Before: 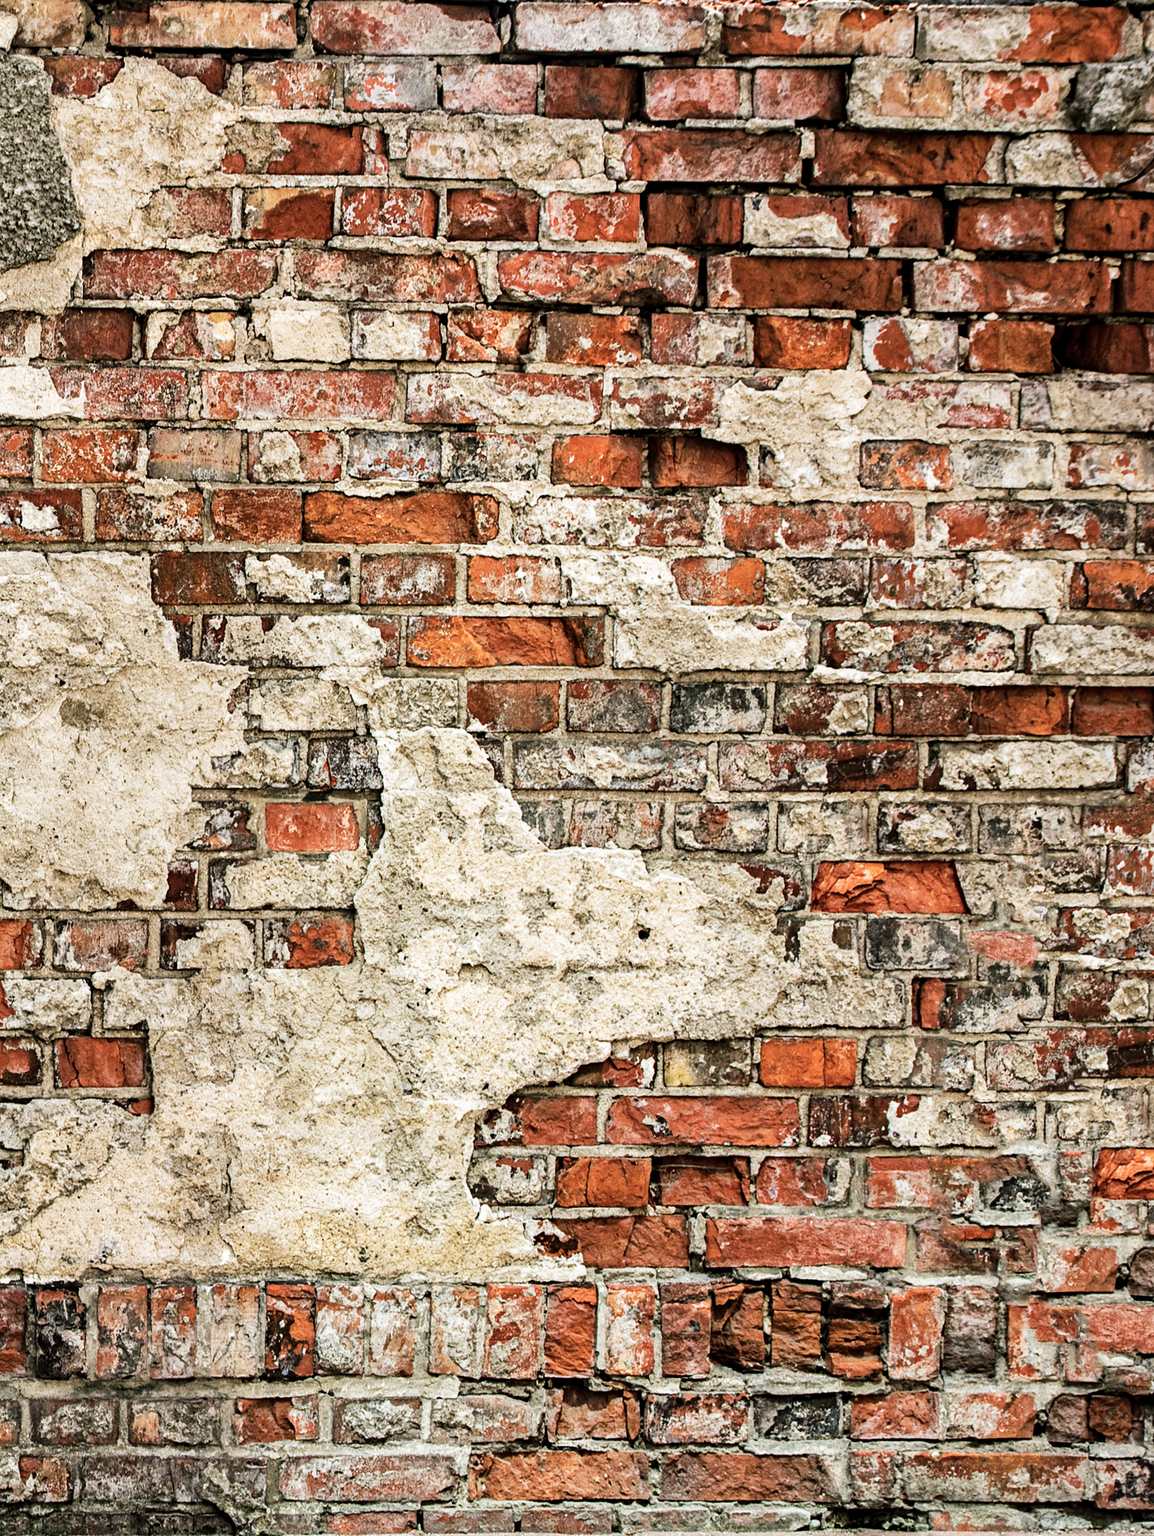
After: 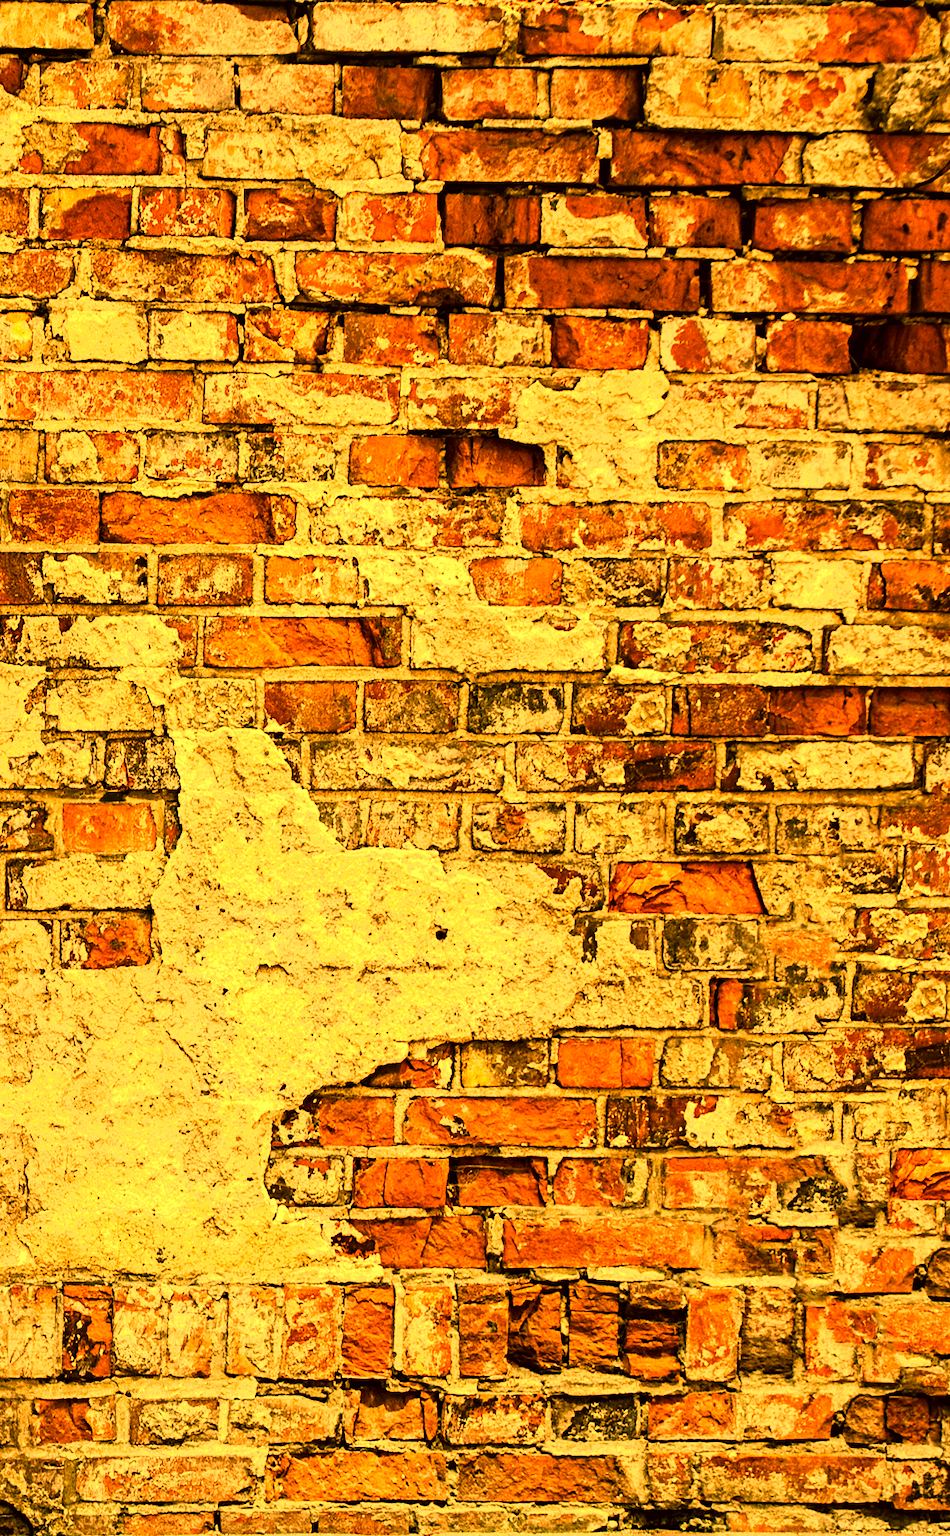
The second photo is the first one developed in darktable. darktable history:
shadows and highlights: shadows 0, highlights 40
white balance: red 1.467, blue 0.684
crop: left 17.582%, bottom 0.031%
color correction: highlights a* 0.162, highlights b* 29.53, shadows a* -0.162, shadows b* 21.09
